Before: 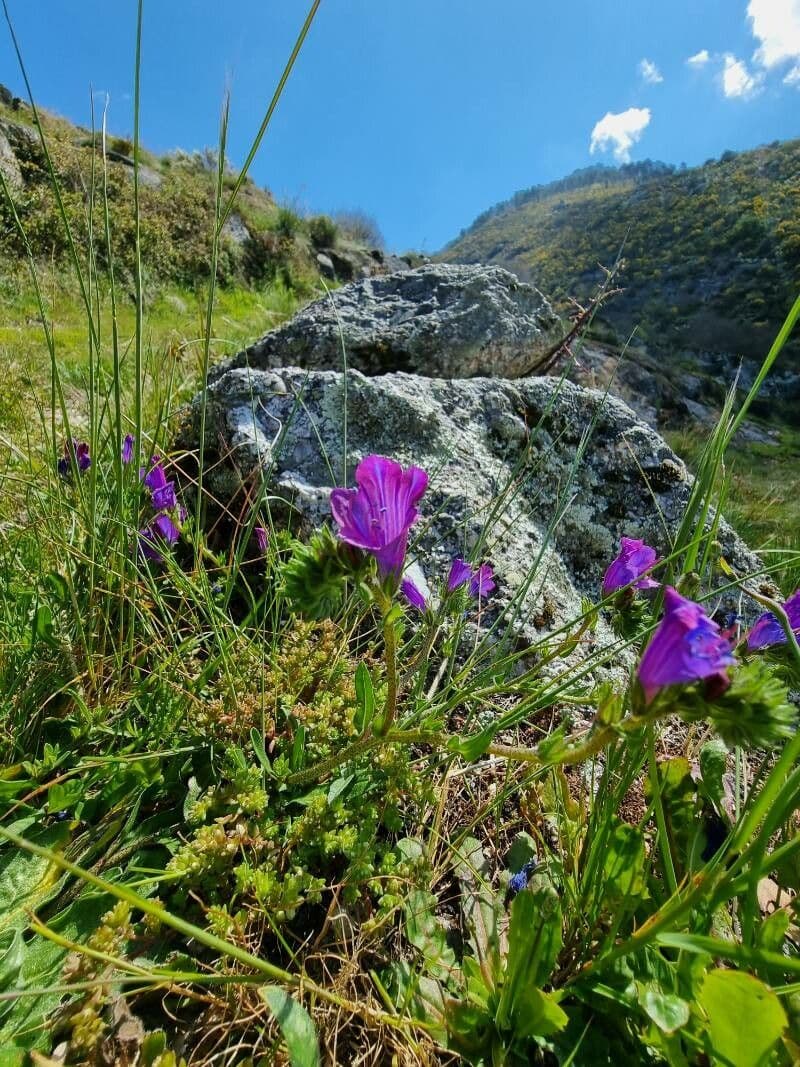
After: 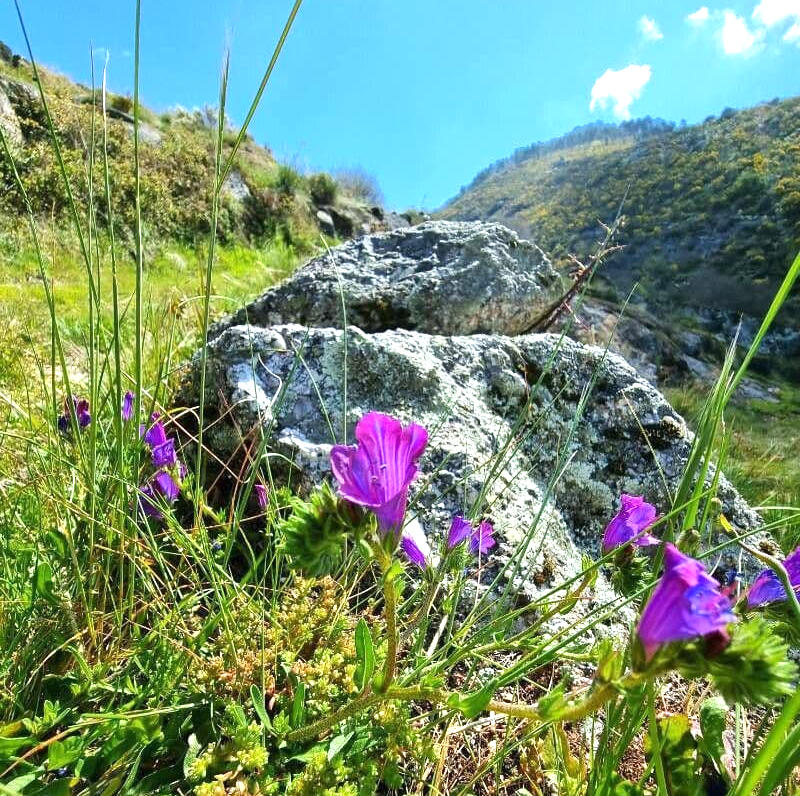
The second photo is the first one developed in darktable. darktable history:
exposure: black level correction 0, exposure 0.95 EV, compensate exposure bias true, compensate highlight preservation false
crop: top 4.106%, bottom 21.263%
